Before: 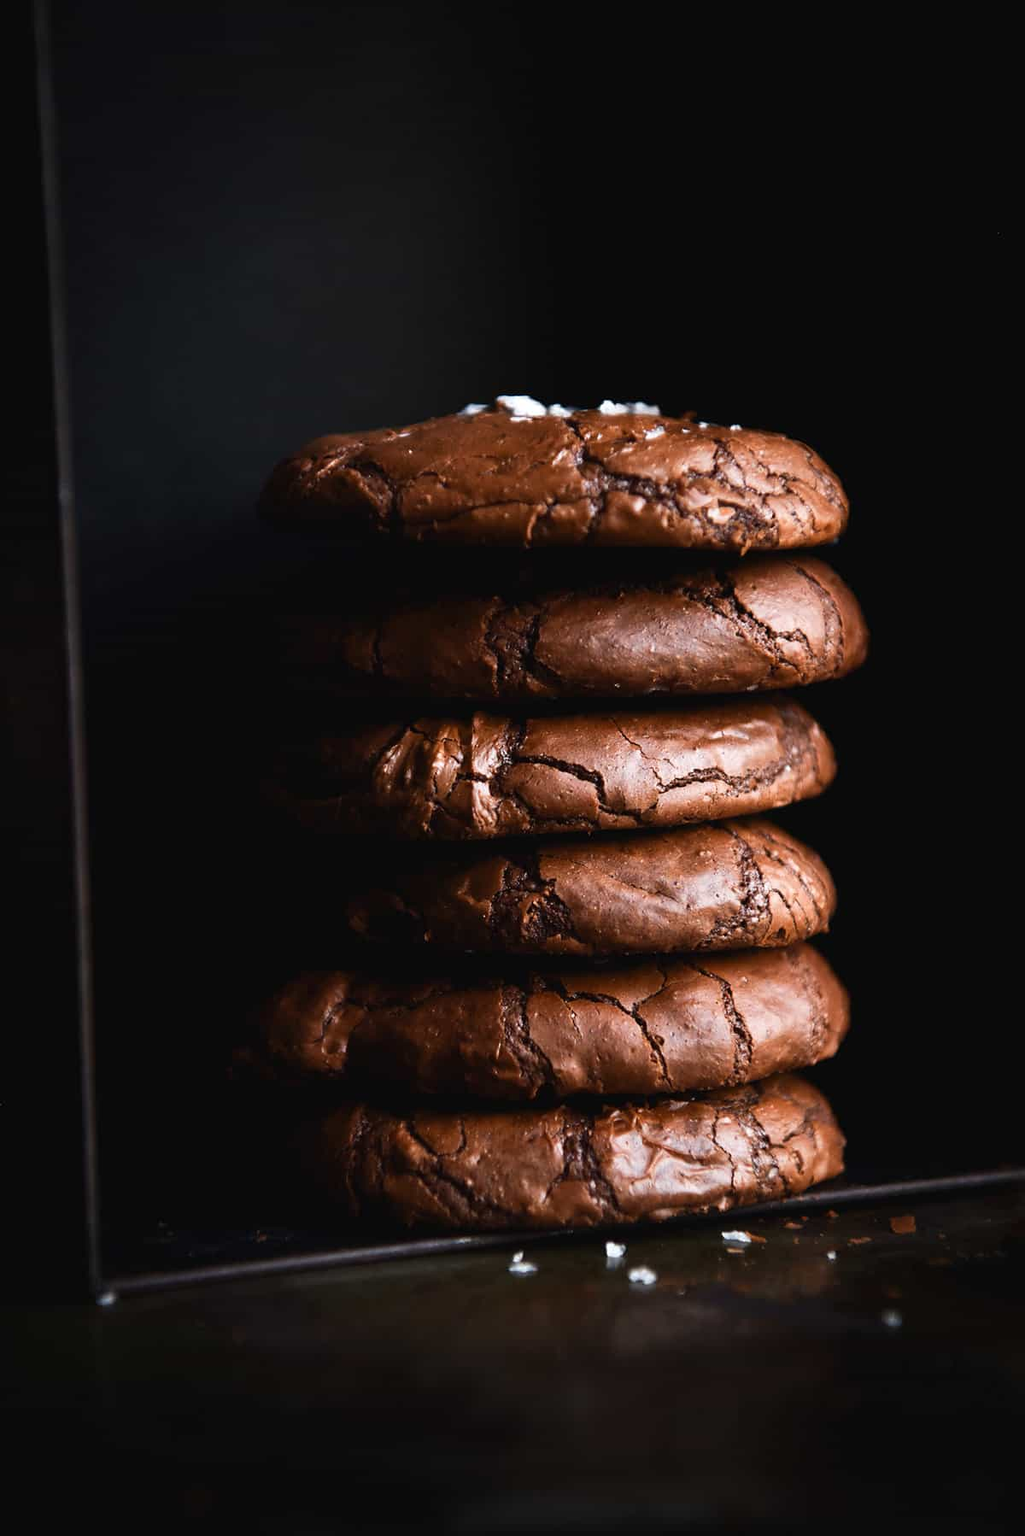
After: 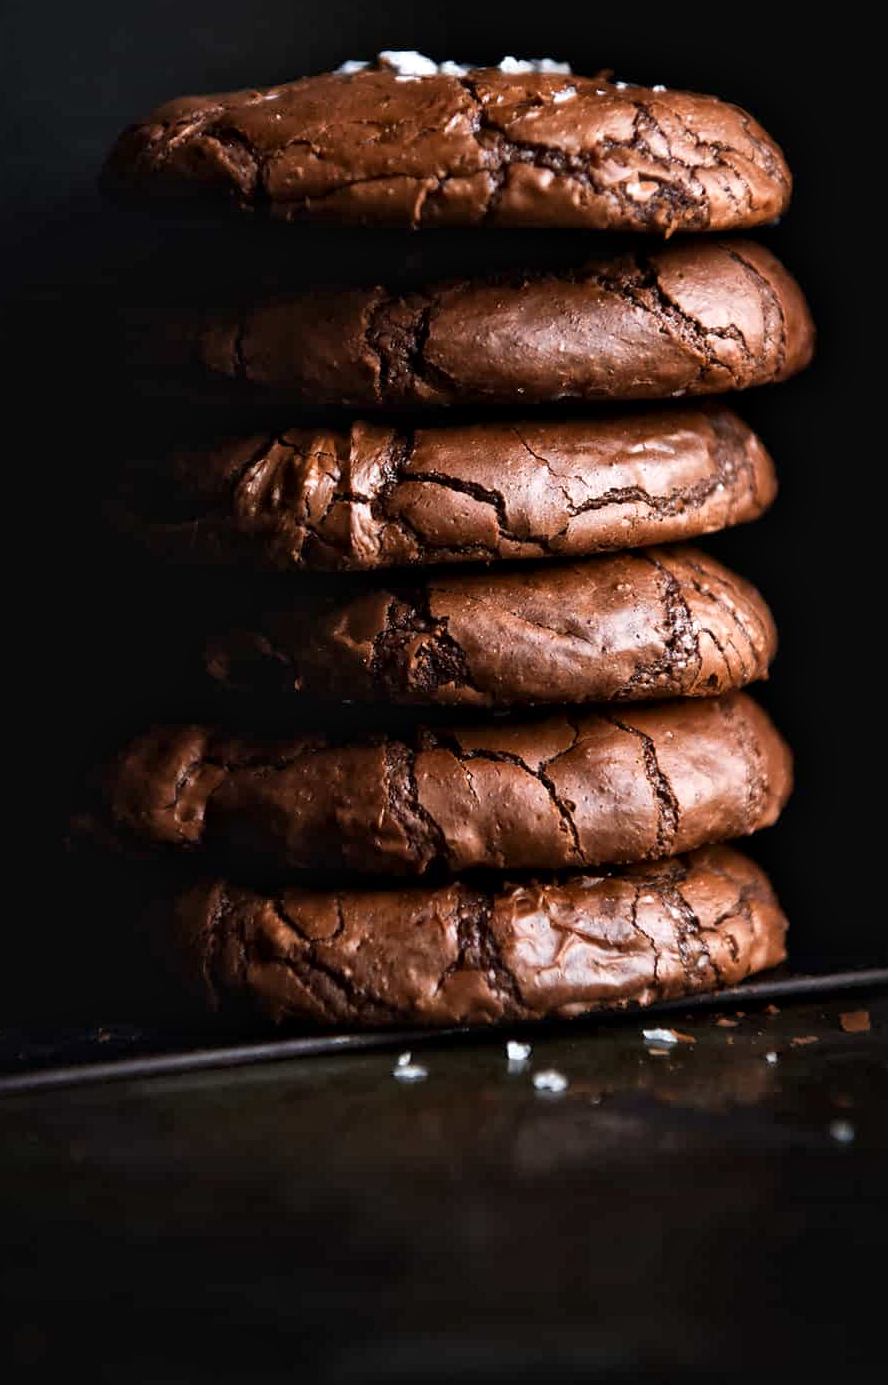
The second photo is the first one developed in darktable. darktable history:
crop: left 16.86%, top 22.954%, right 9.09%
local contrast: mode bilateral grid, contrast 21, coarseness 21, detail 150%, midtone range 0.2
